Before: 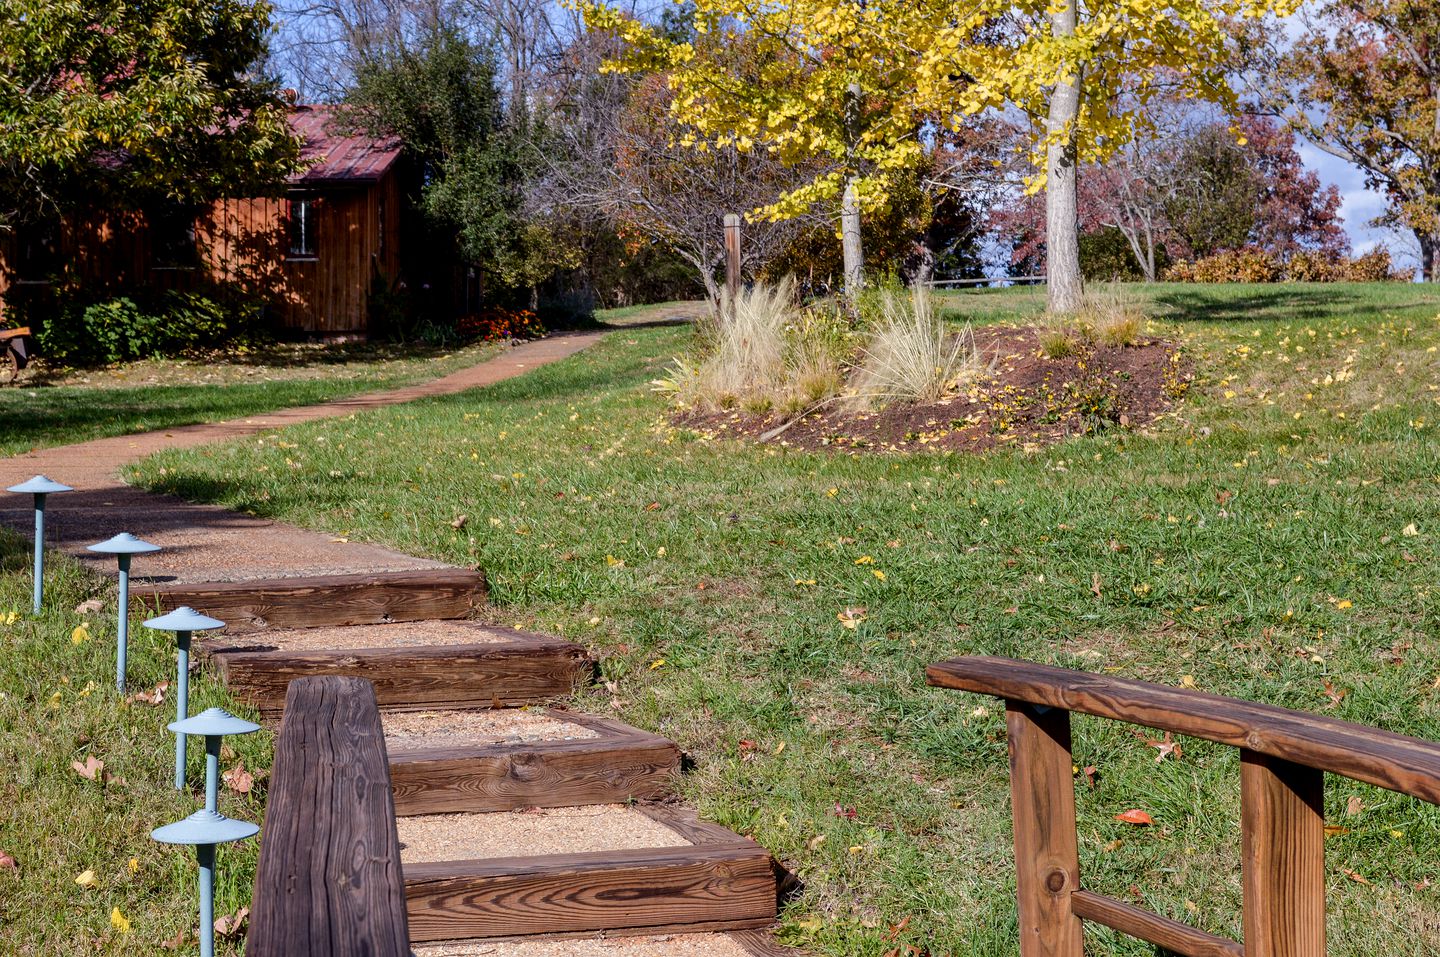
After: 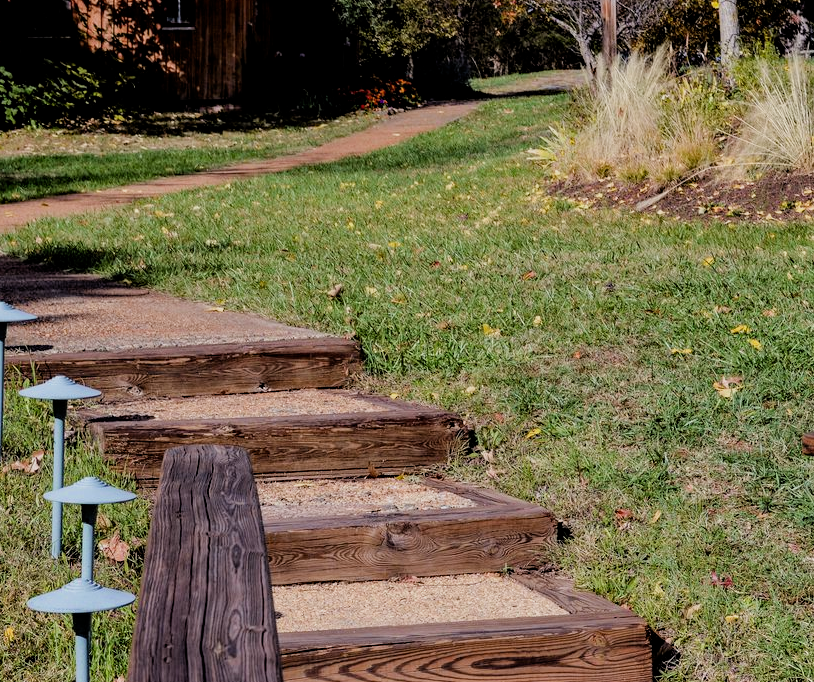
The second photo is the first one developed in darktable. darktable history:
filmic rgb: black relative exposure -7.73 EV, white relative exposure 4.38 EV, target black luminance 0%, hardness 3.75, latitude 50.74%, contrast 1.066, highlights saturation mix 8.78%, shadows ↔ highlights balance -0.244%
haze removal: compatibility mode true, adaptive false
crop: left 8.66%, top 24.155%, right 34.753%, bottom 4.577%
